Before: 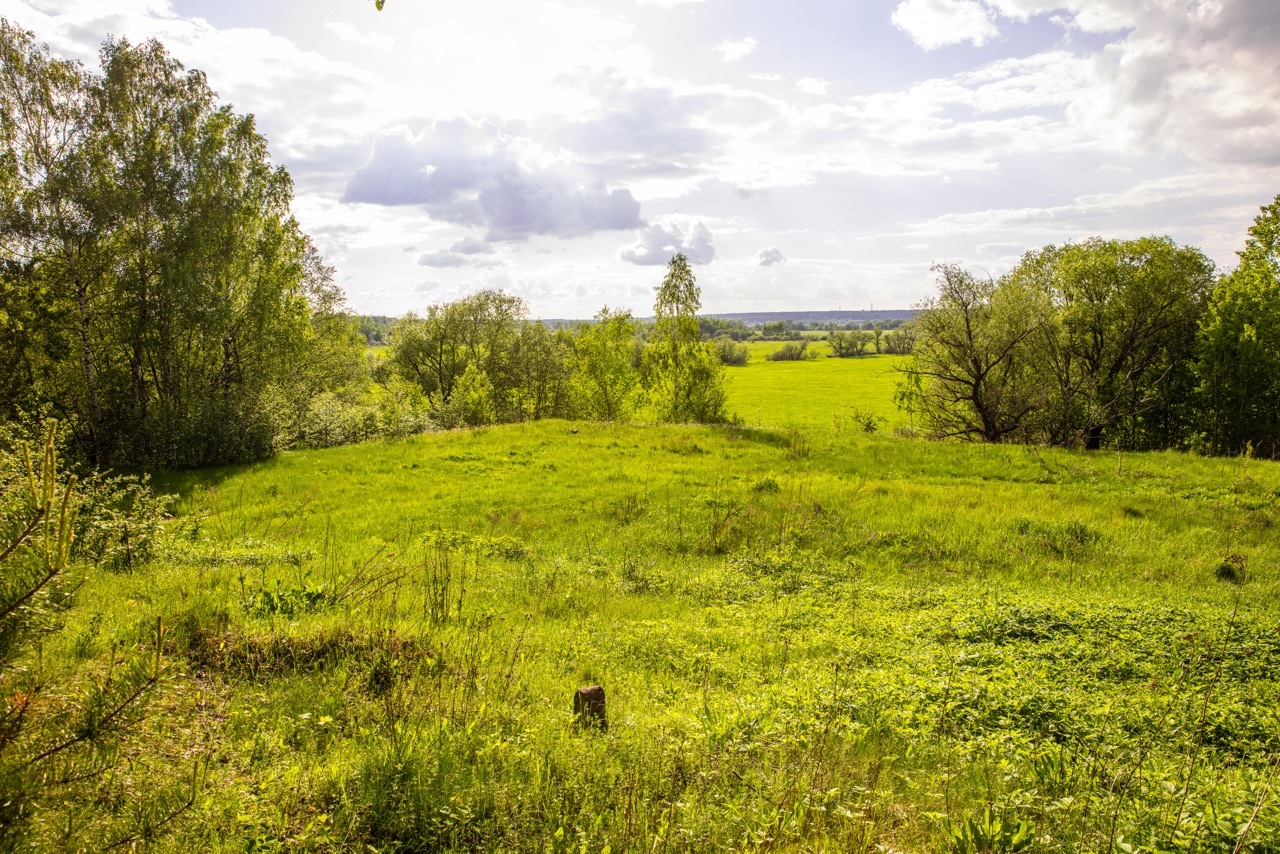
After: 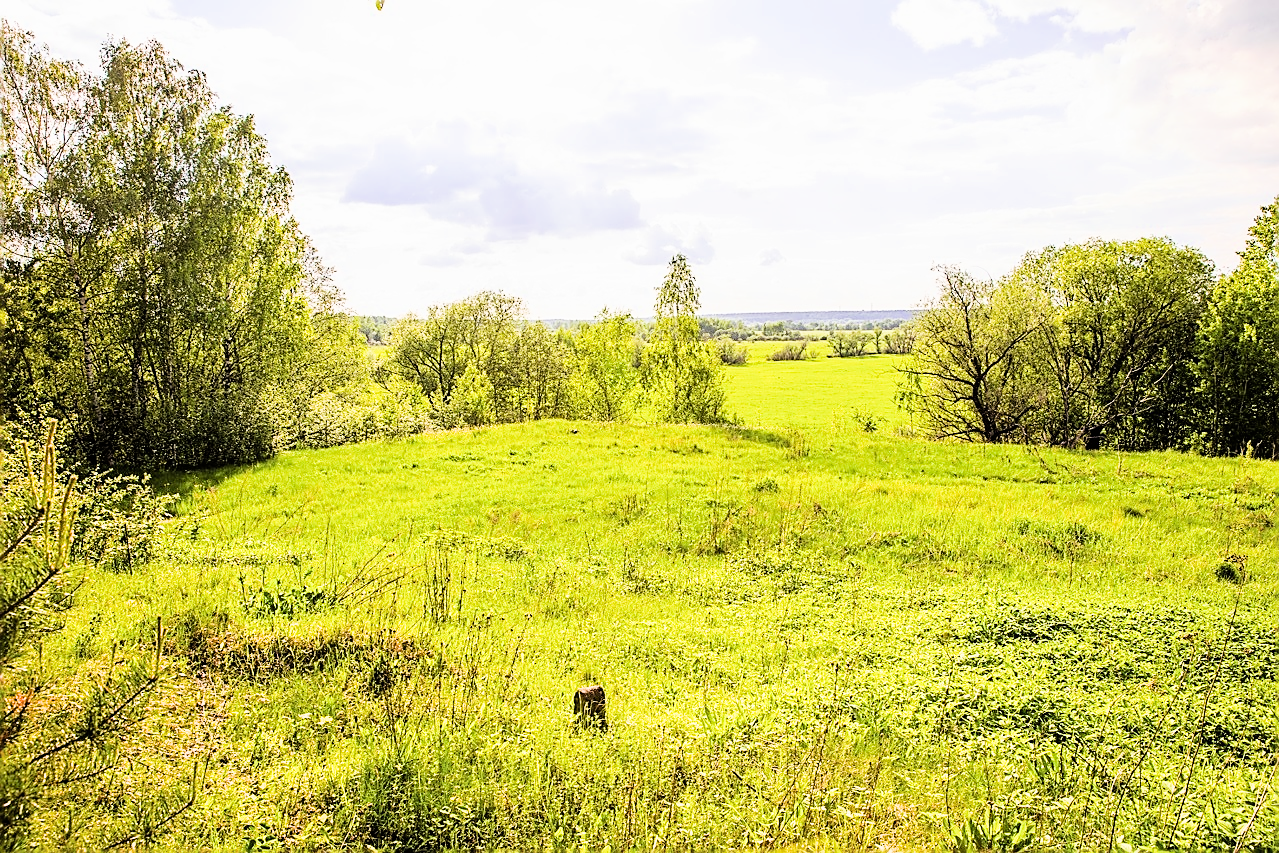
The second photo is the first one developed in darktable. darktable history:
filmic rgb: black relative exposure -7.49 EV, white relative exposure 5 EV, threshold 3.04 EV, hardness 3.31, contrast 1.296, iterations of high-quality reconstruction 0, enable highlight reconstruction true
sharpen: radius 1.35, amount 1.239, threshold 0.691
exposure: black level correction 0, exposure 1.57 EV, compensate highlight preservation false
